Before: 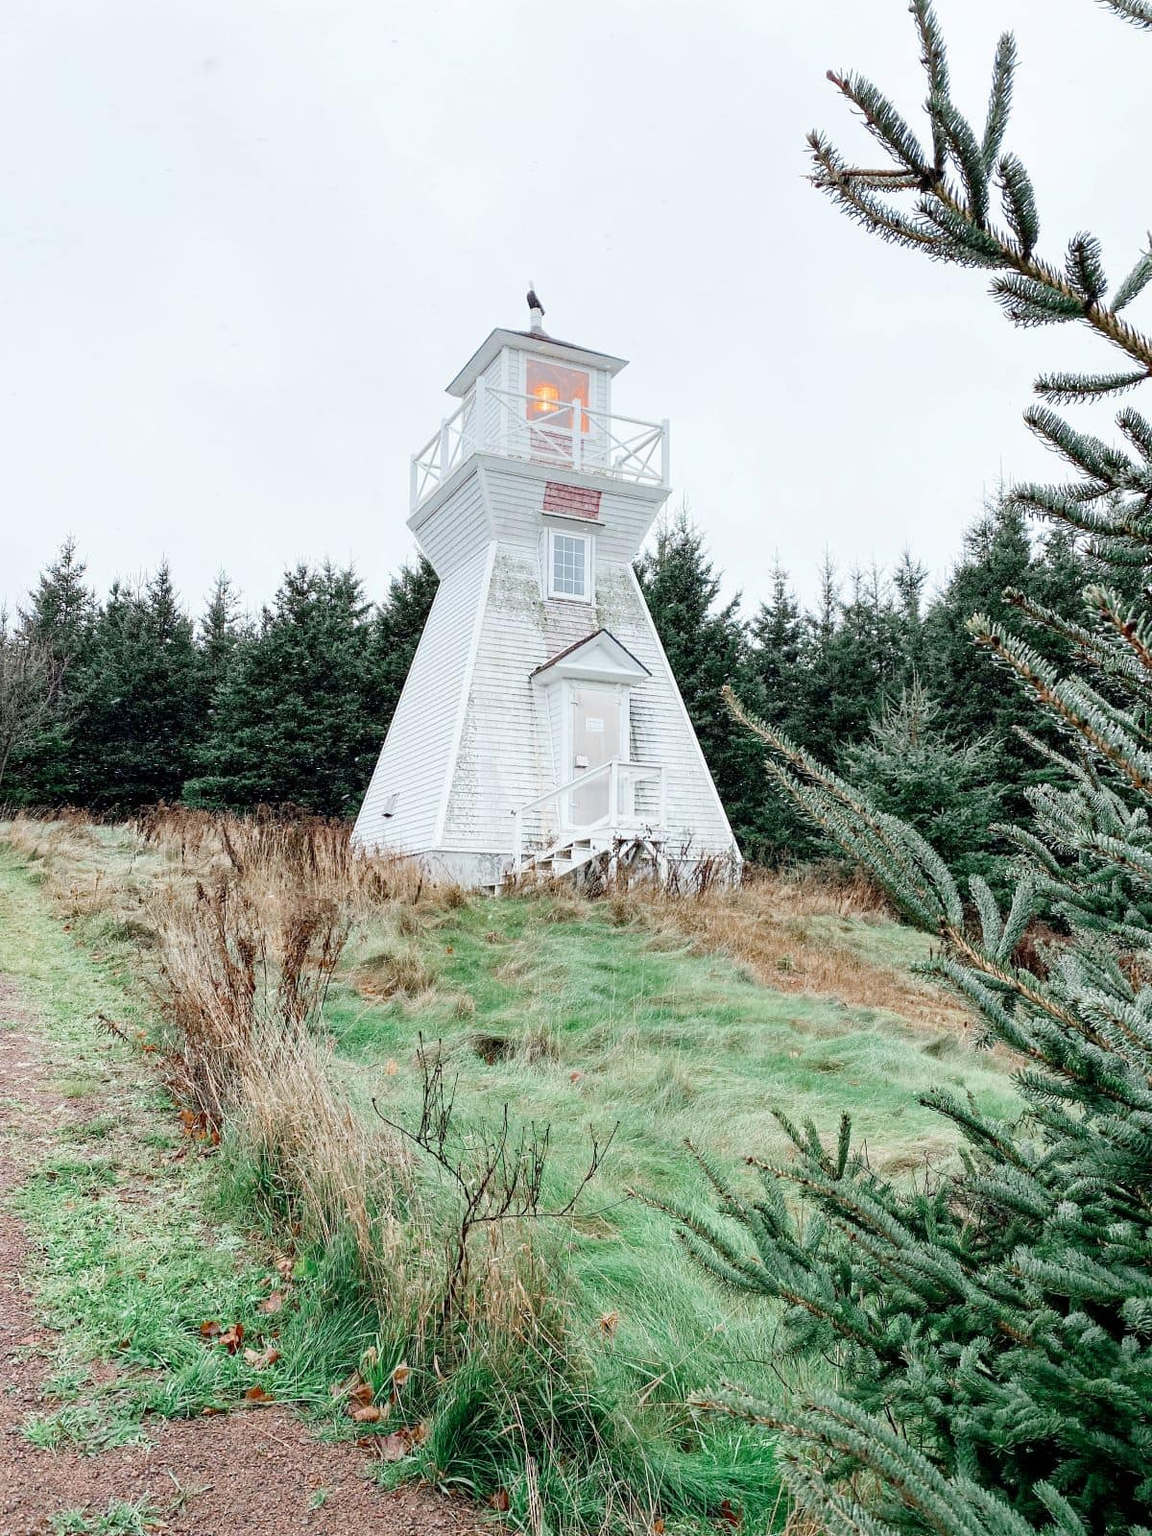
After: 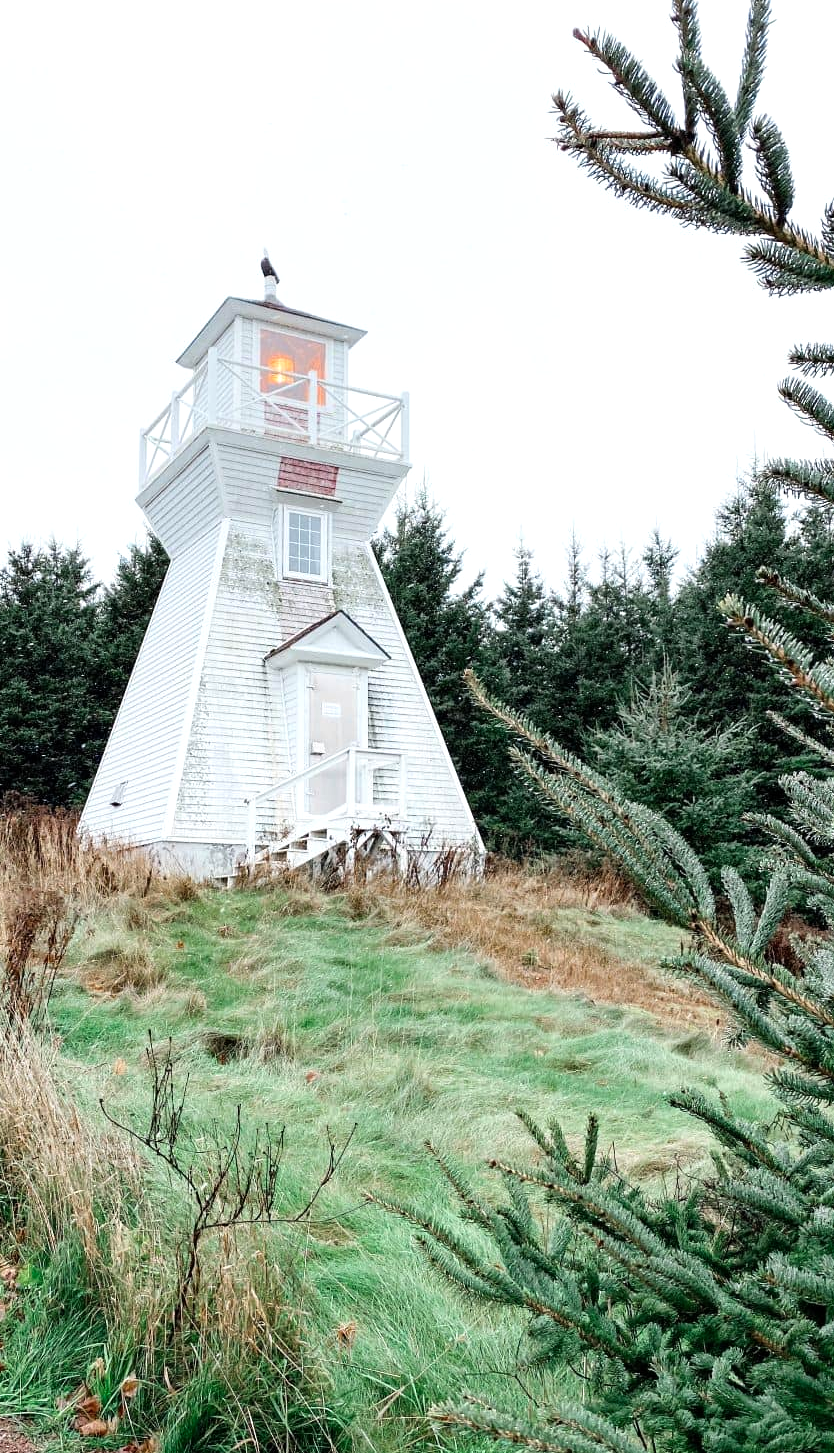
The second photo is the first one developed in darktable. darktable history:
crop and rotate: left 24.034%, top 2.838%, right 6.406%, bottom 6.299%
color balance: contrast 10%
